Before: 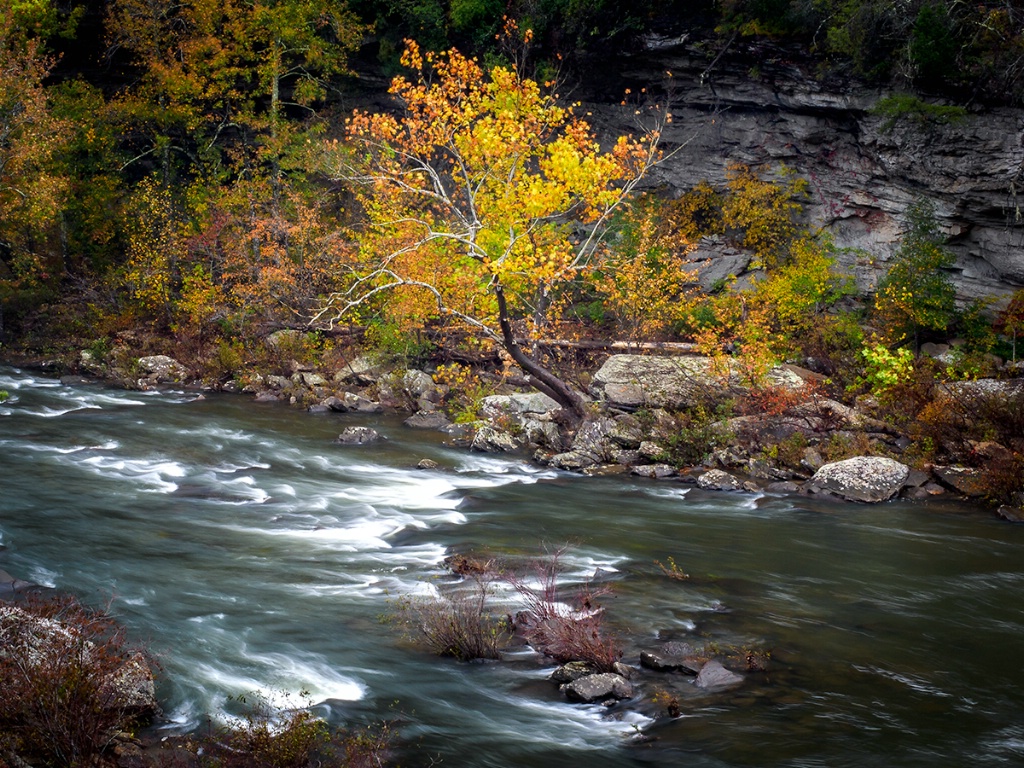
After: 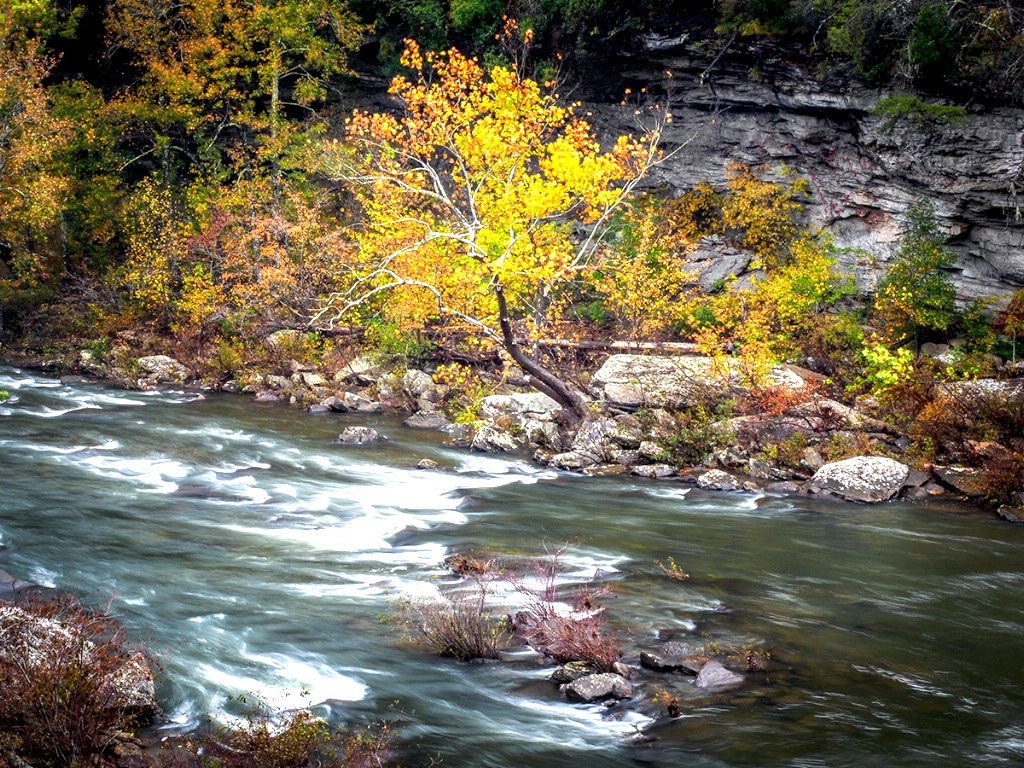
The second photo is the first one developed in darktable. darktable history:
local contrast: on, module defaults
exposure: black level correction 0.001, exposure 1.054 EV, compensate highlight preservation false
